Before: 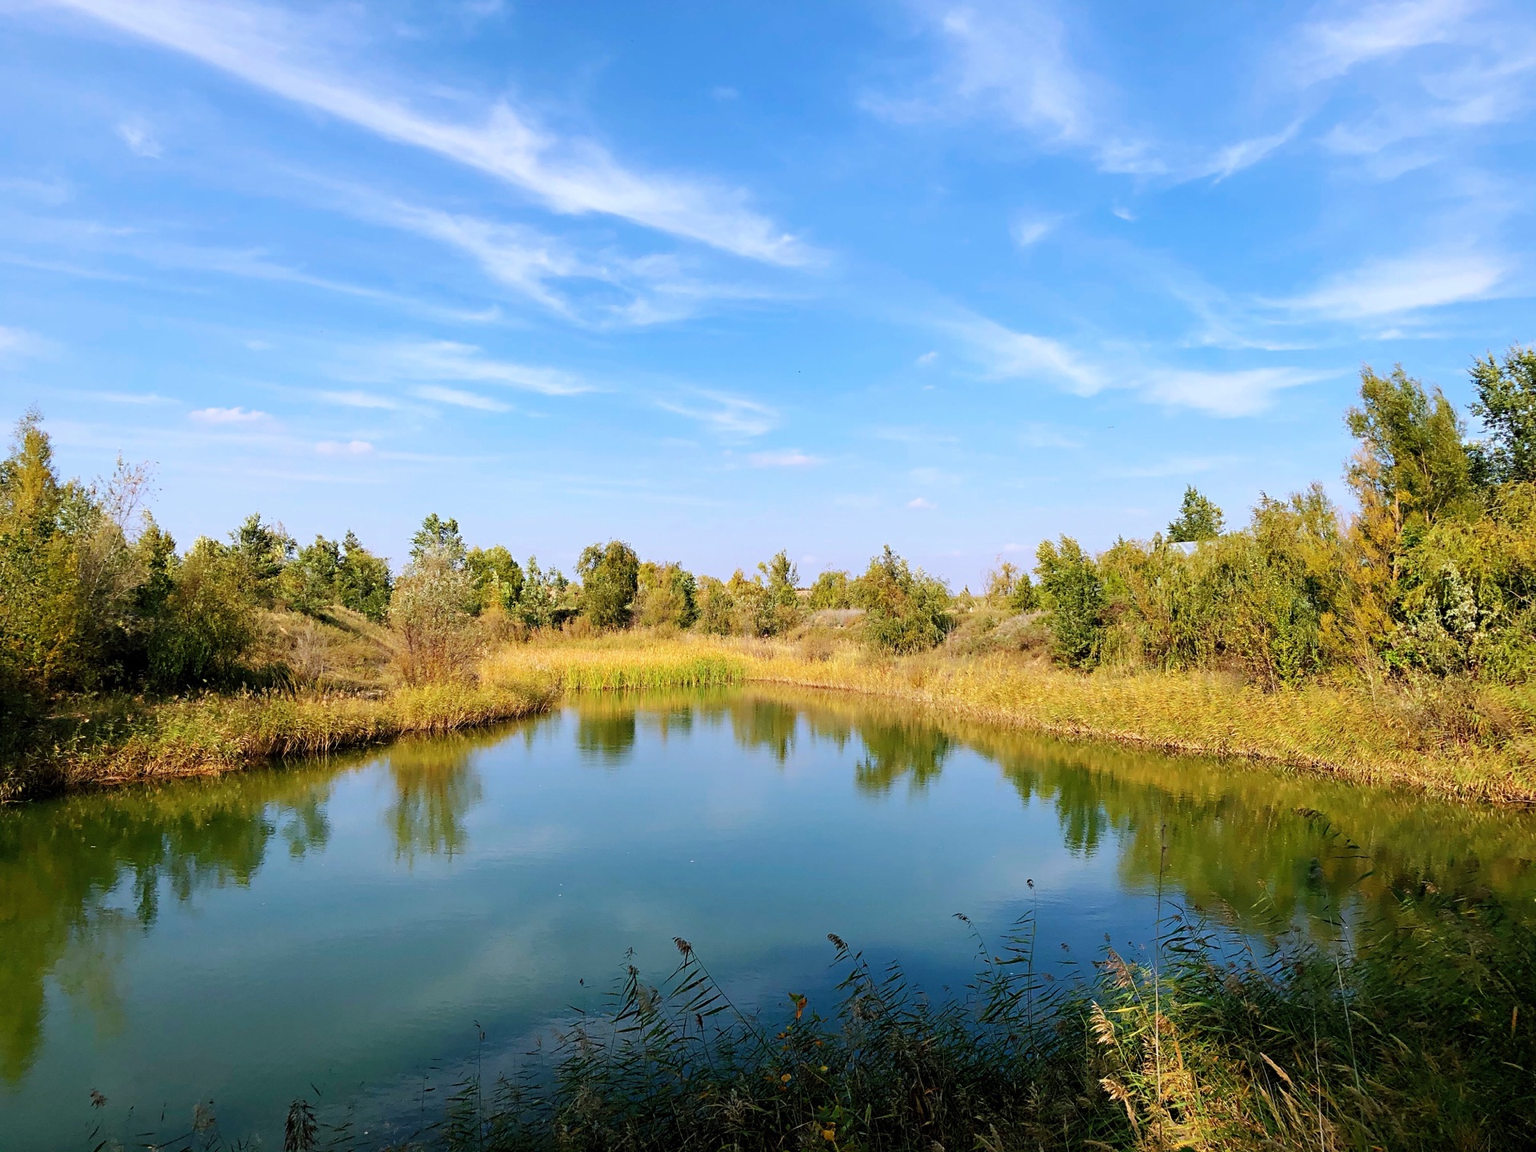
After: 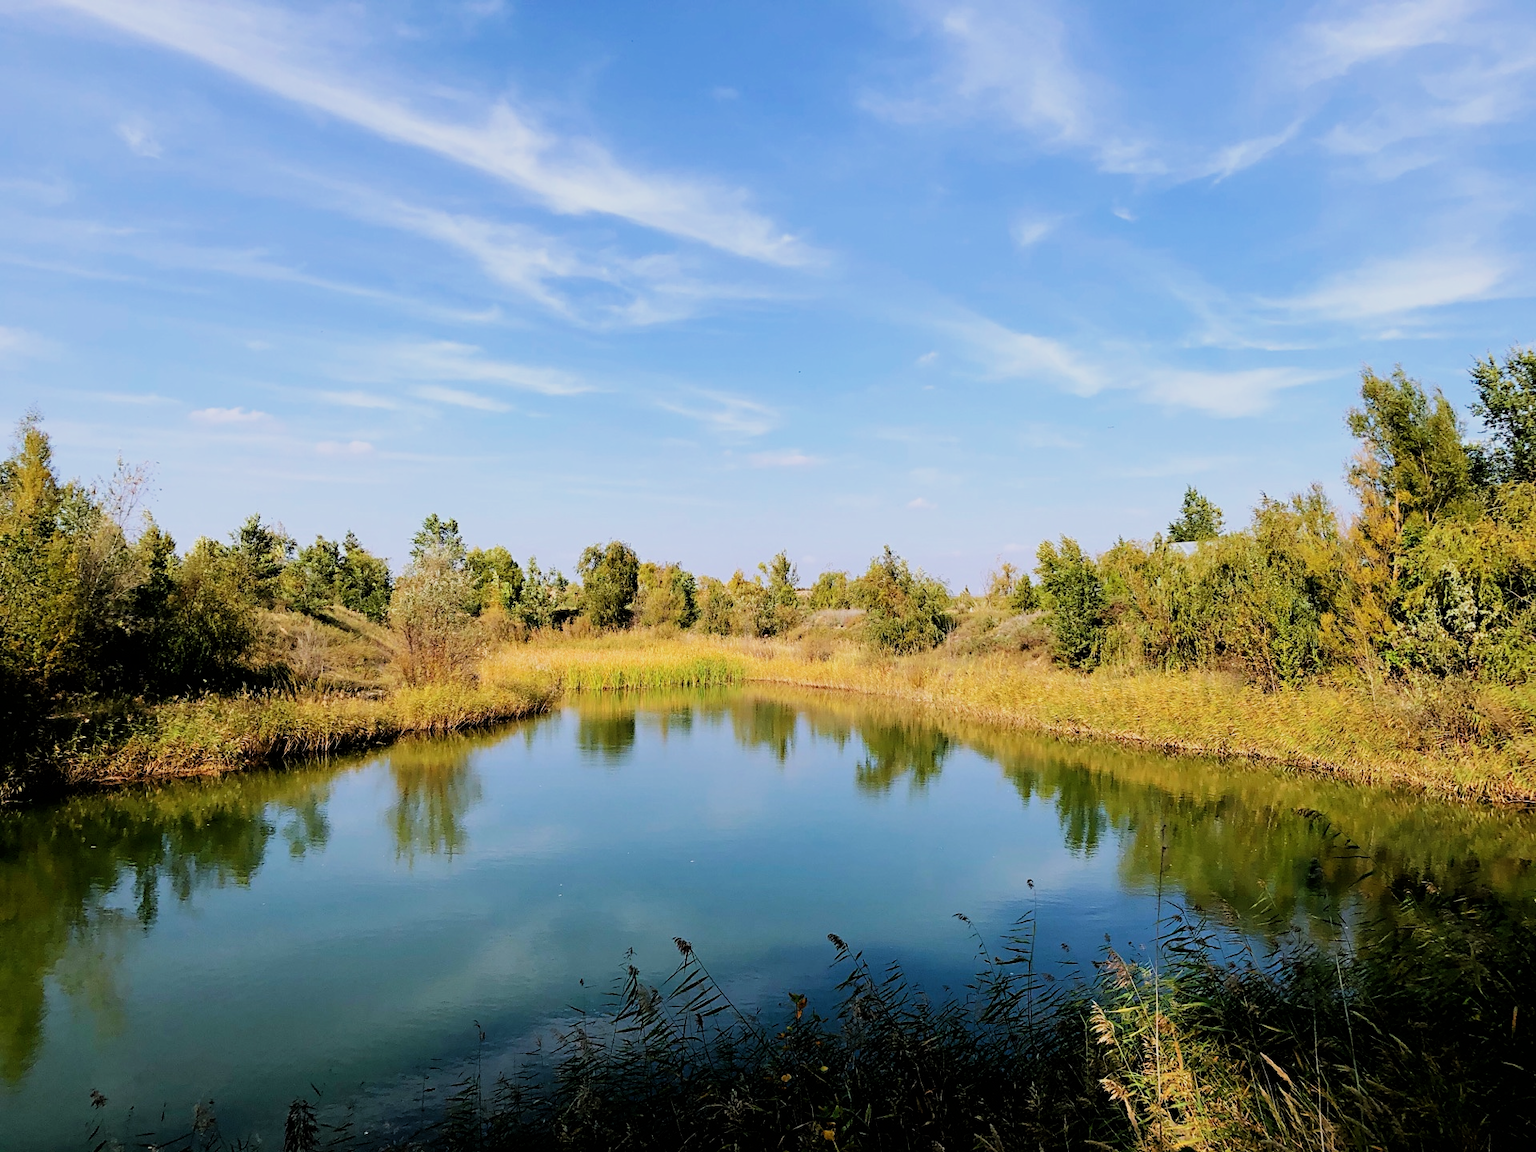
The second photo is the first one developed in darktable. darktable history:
filmic rgb: black relative exposure -5.13 EV, white relative exposure 3.55 EV, hardness 3.18, contrast 1.199, highlights saturation mix -29.98%, iterations of high-quality reconstruction 0
